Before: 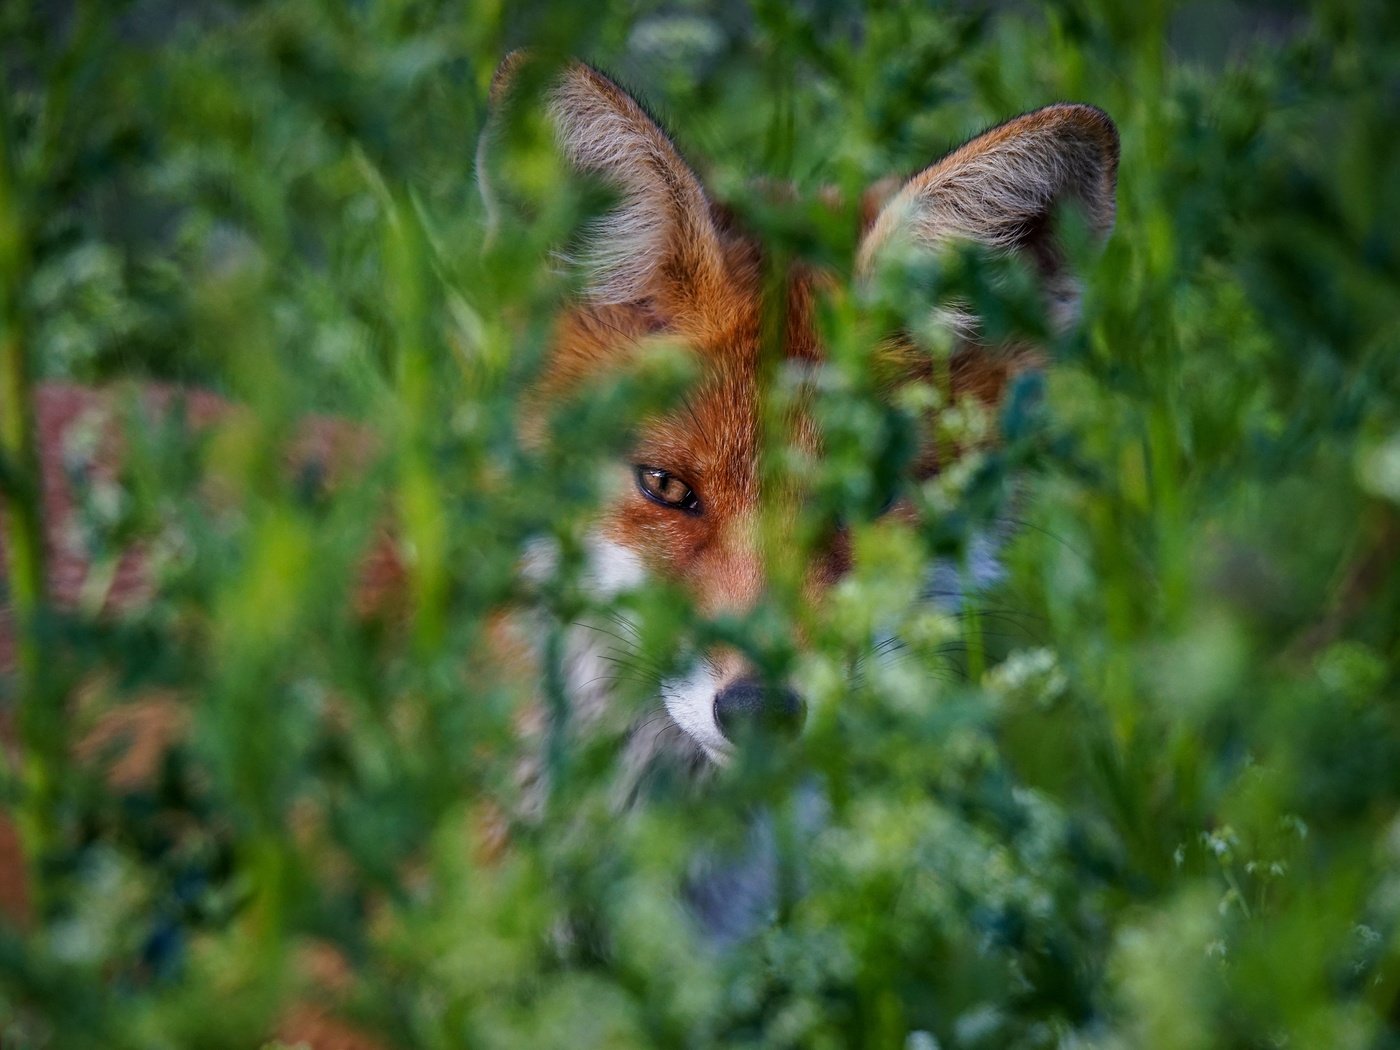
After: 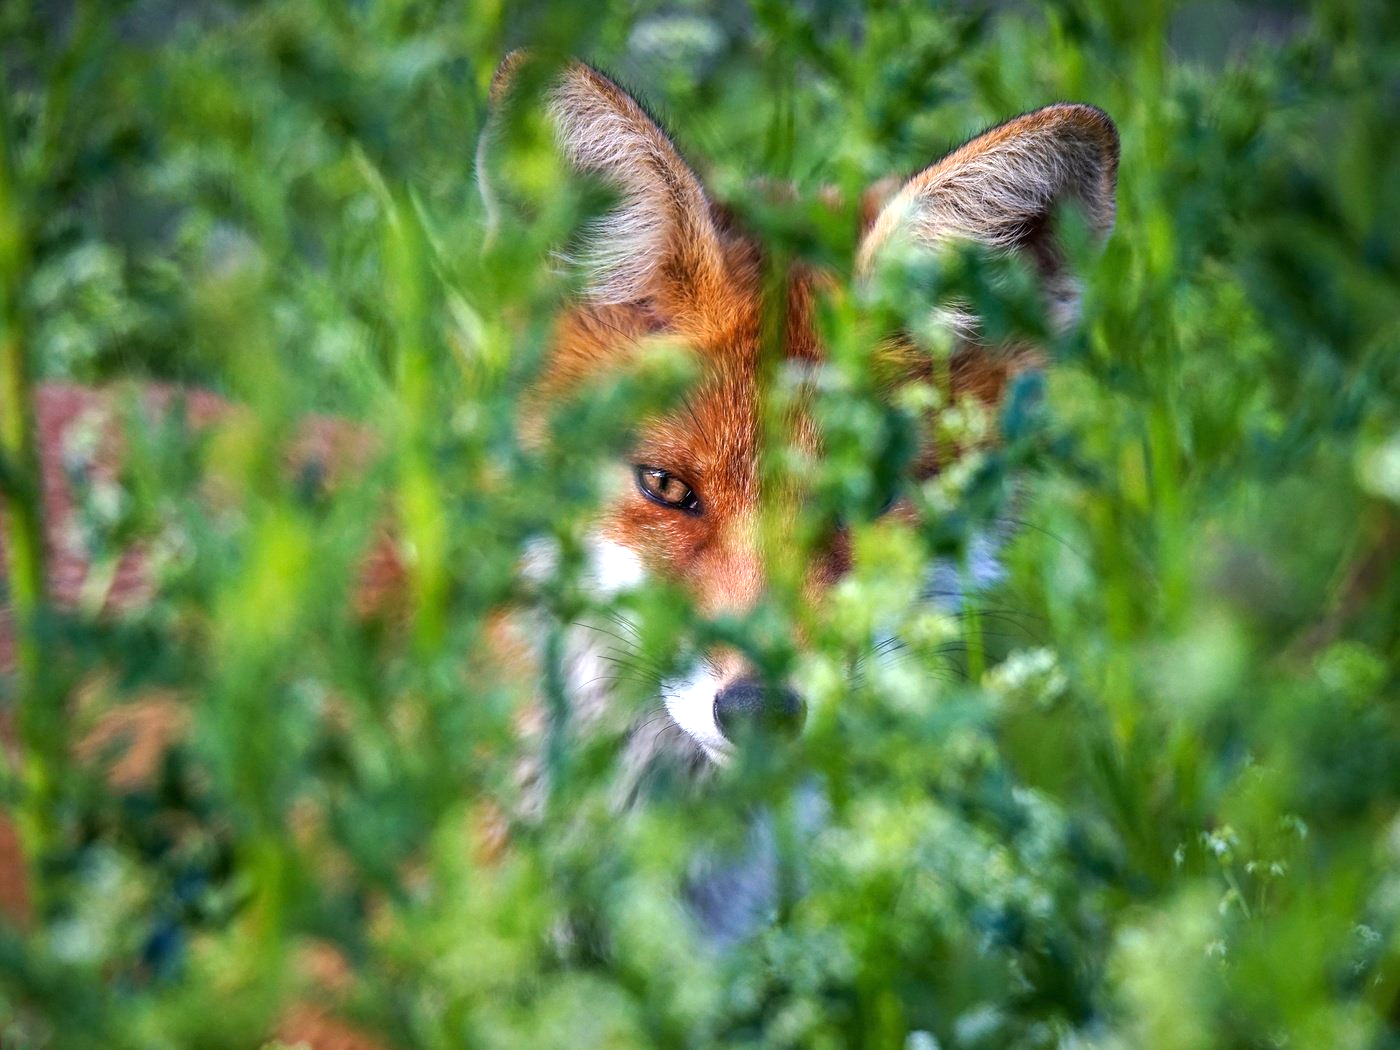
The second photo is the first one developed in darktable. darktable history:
exposure: exposure 1.001 EV, compensate exposure bias true, compensate highlight preservation false
